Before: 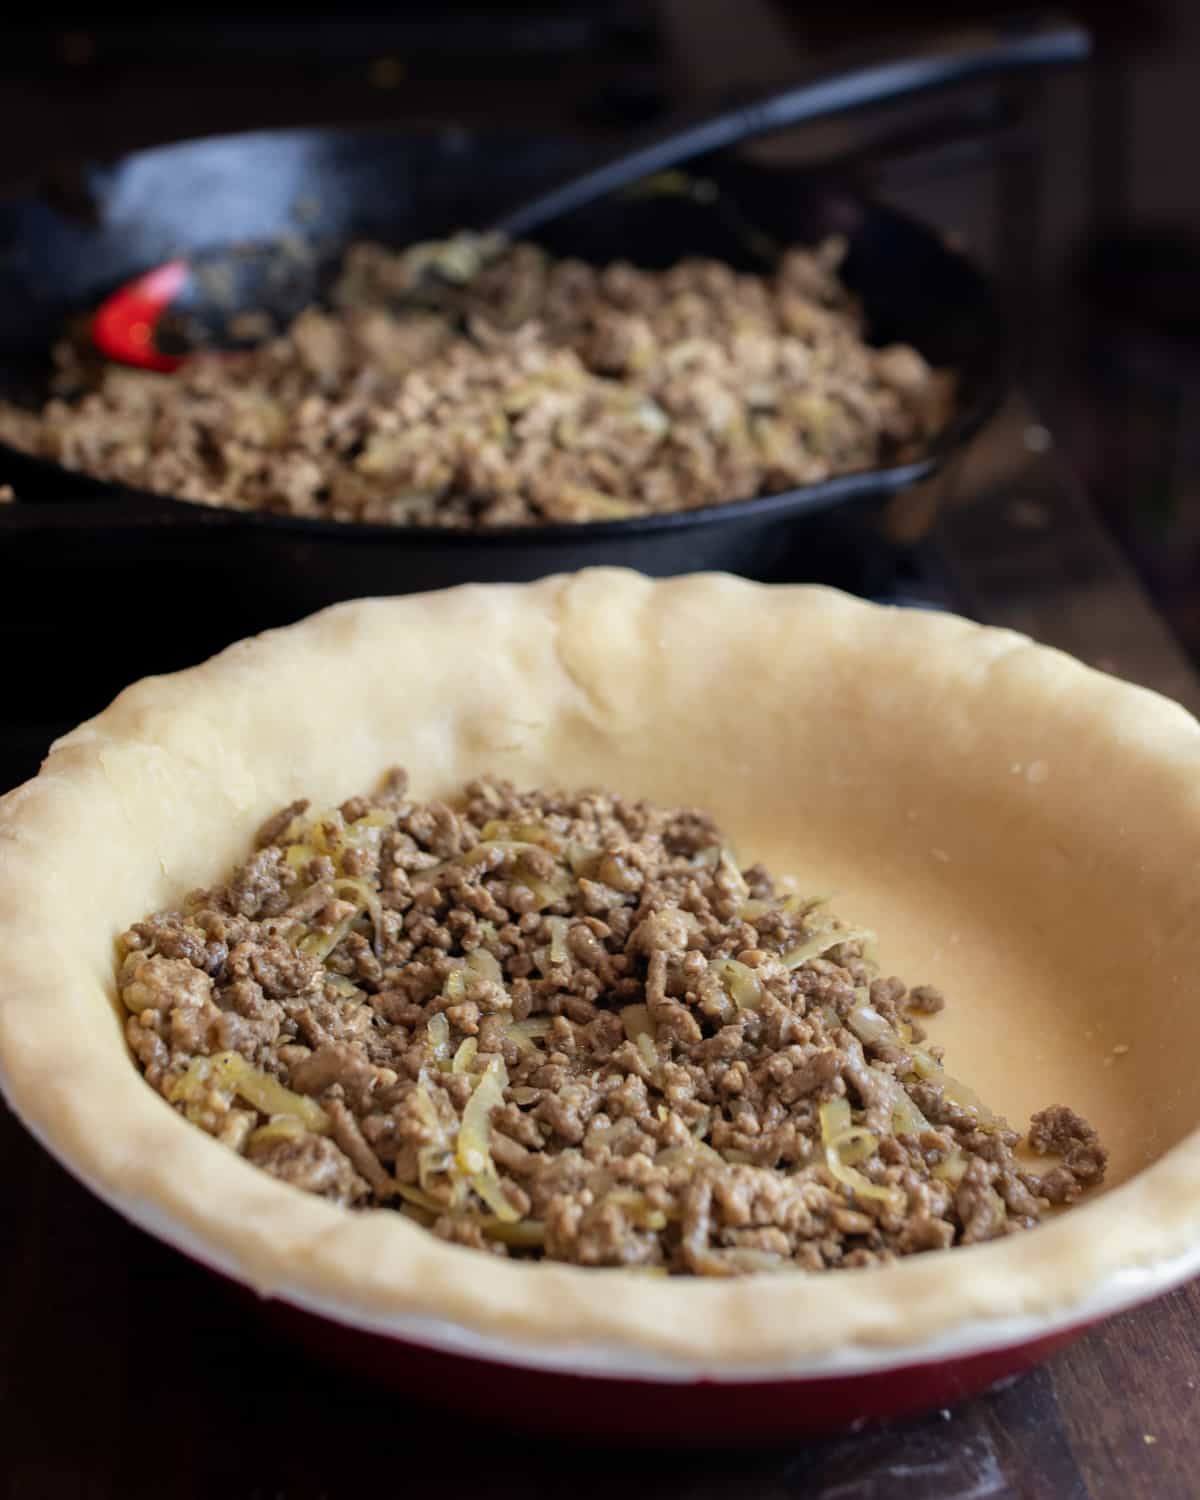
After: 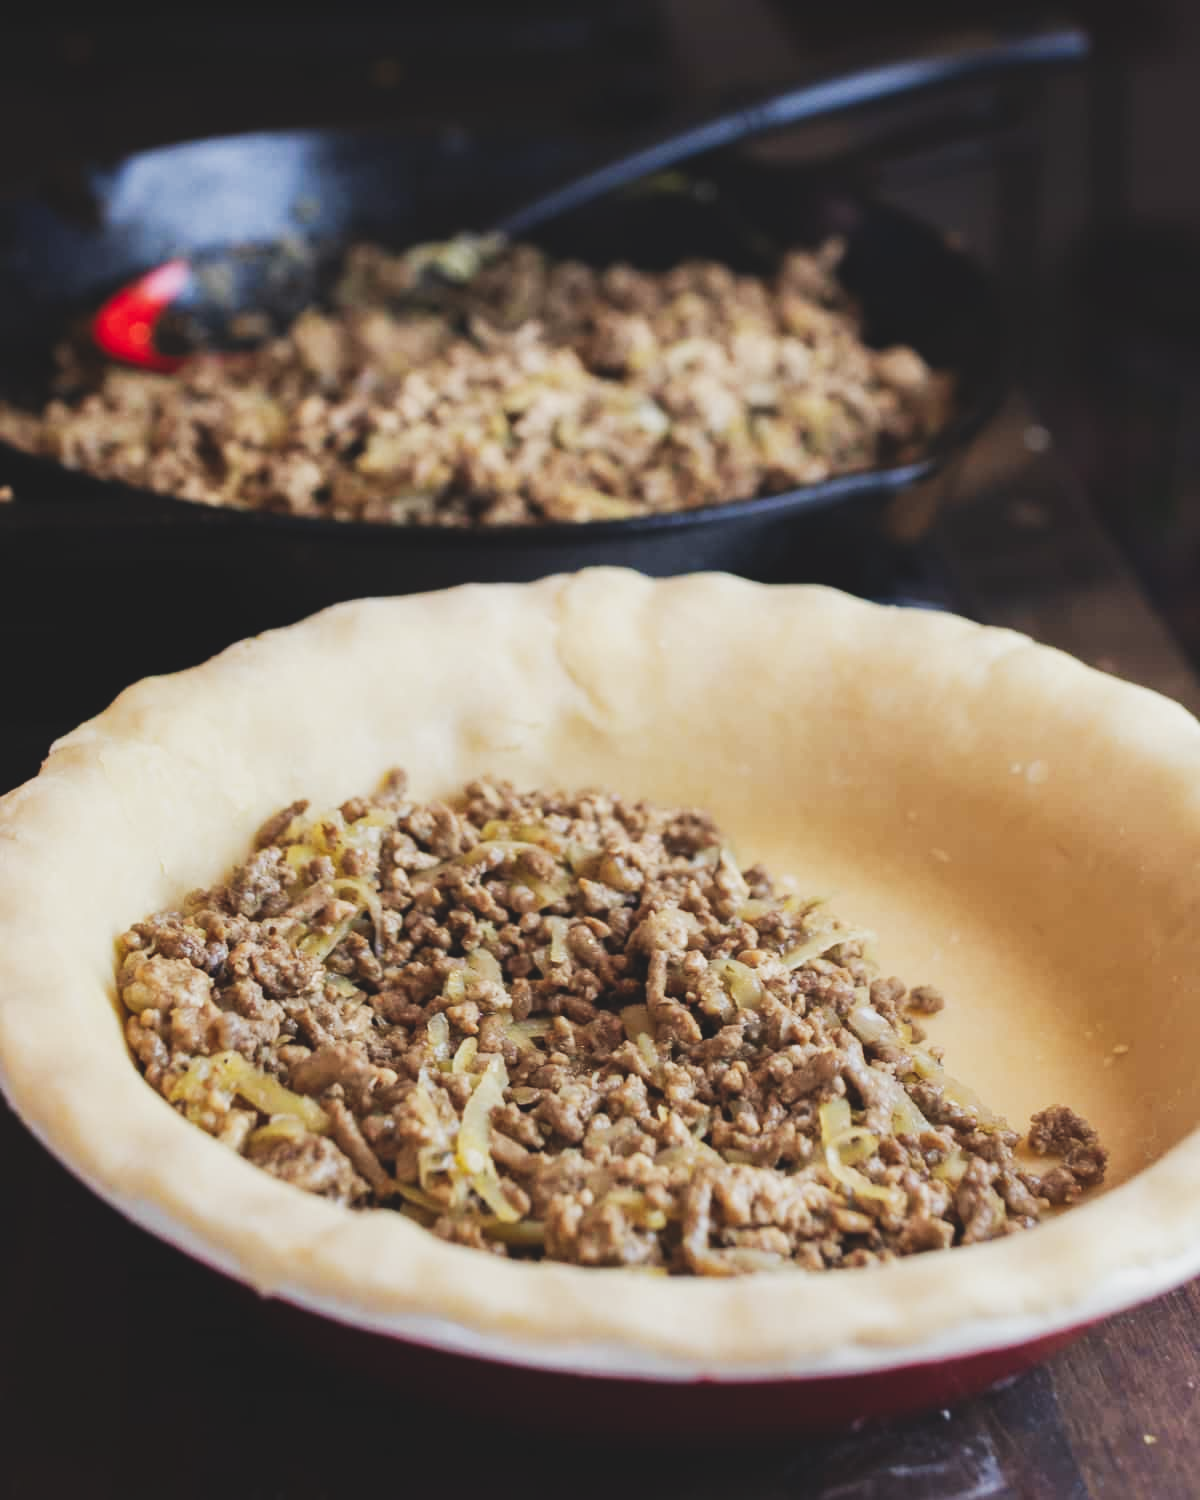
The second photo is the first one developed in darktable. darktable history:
tone curve: curves: ch0 [(0, 0.11) (0.181, 0.223) (0.405, 0.46) (0.456, 0.528) (0.634, 0.728) (0.877, 0.89) (0.984, 0.935)]; ch1 [(0, 0.052) (0.443, 0.43) (0.492, 0.485) (0.566, 0.579) (0.595, 0.625) (0.608, 0.654) (0.65, 0.708) (1, 0.961)]; ch2 [(0, 0) (0.33, 0.301) (0.421, 0.443) (0.447, 0.489) (0.495, 0.492) (0.537, 0.57) (0.586, 0.591) (0.663, 0.686) (1, 1)], preserve colors none
